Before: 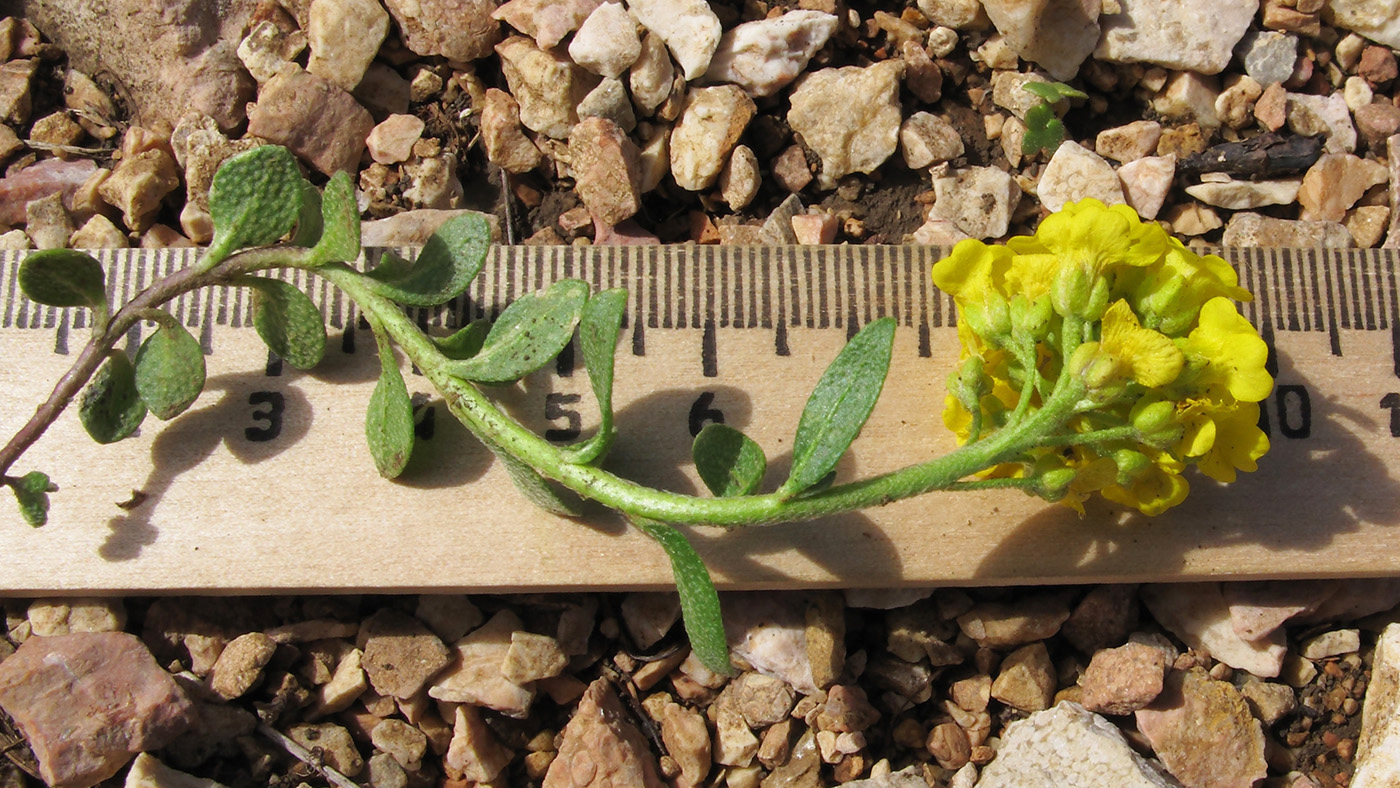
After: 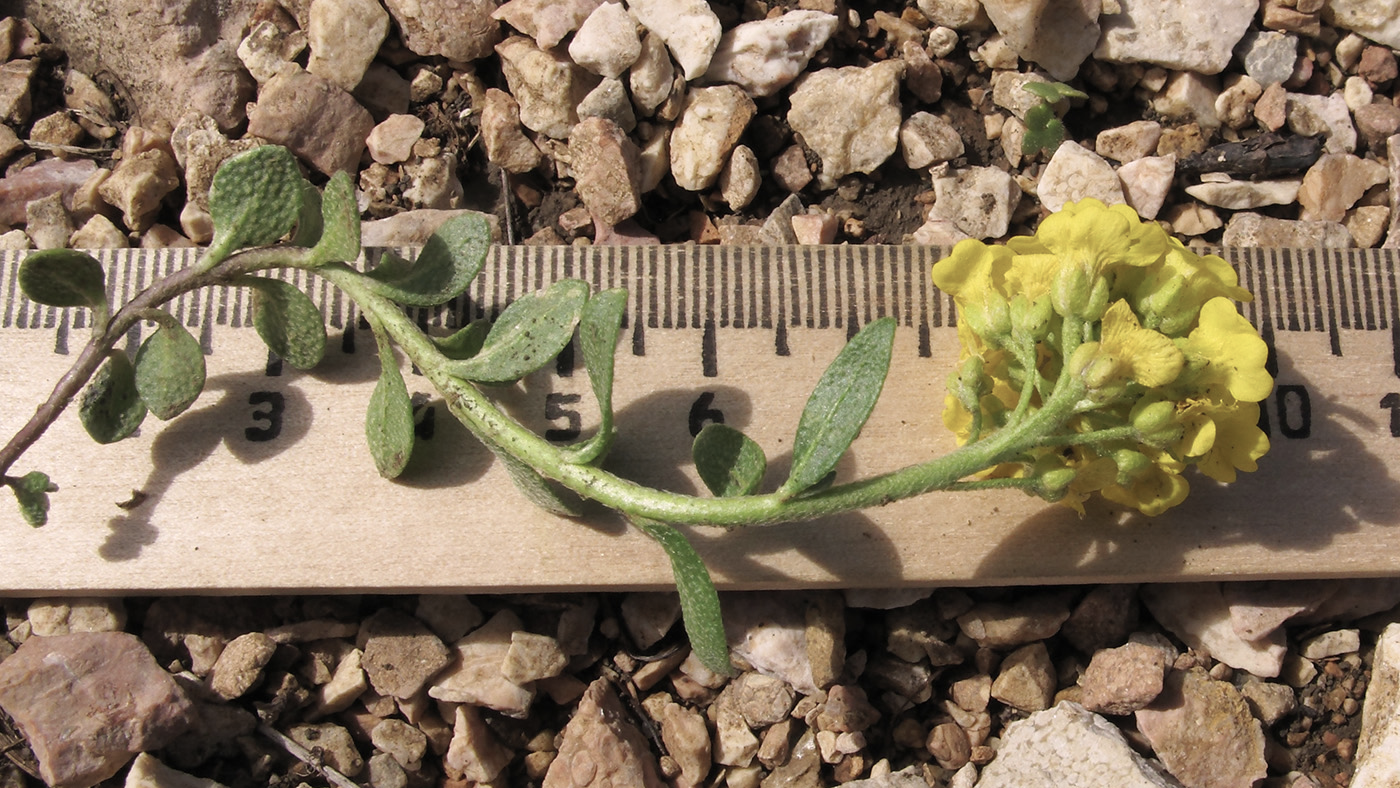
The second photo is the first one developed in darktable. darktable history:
color correction: highlights a* 5.53, highlights b* 5.21, saturation 0.659
